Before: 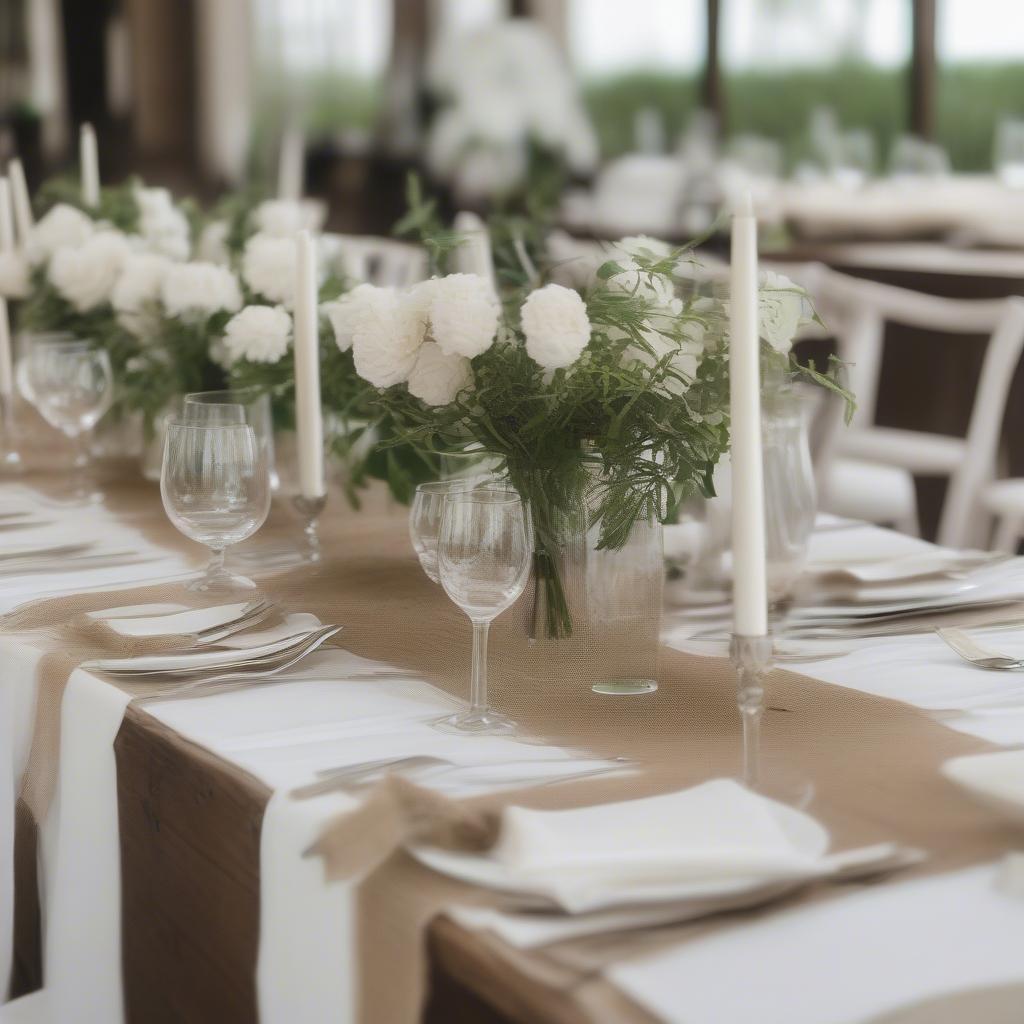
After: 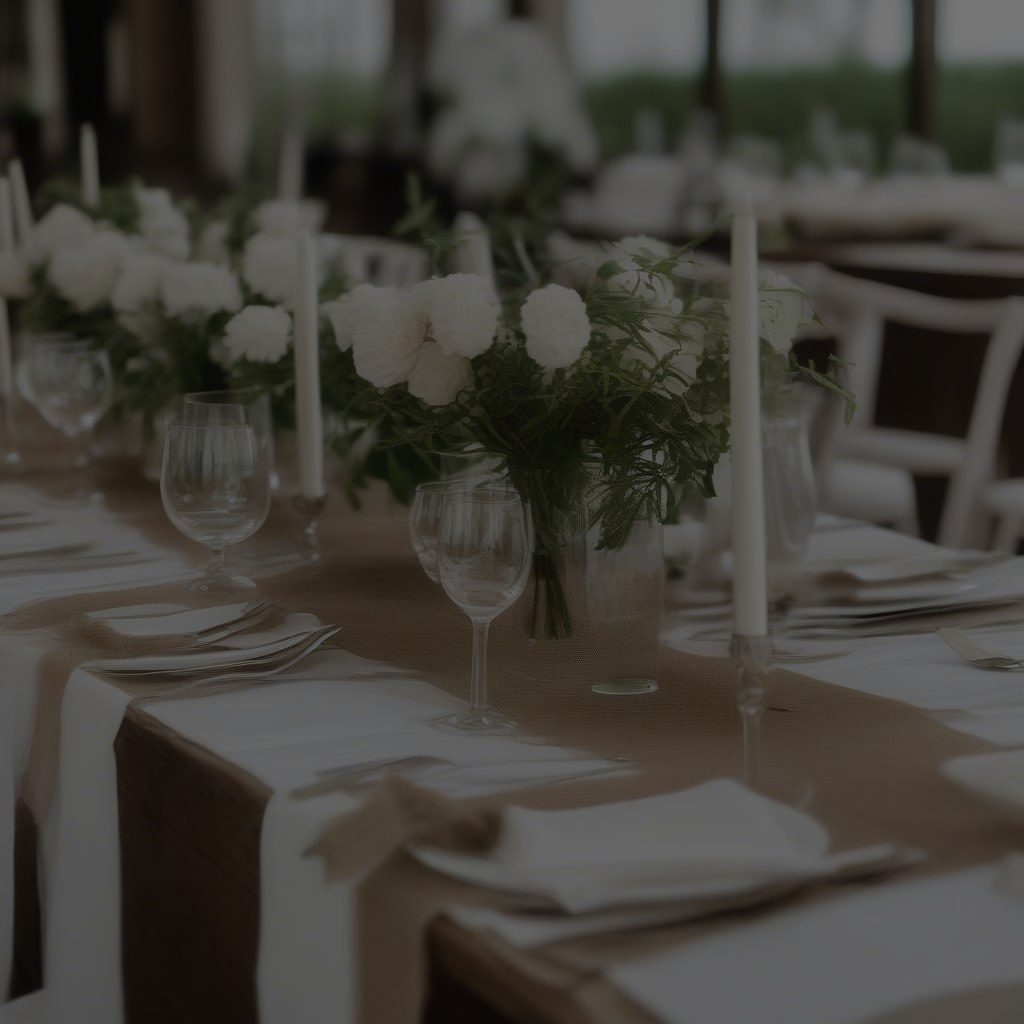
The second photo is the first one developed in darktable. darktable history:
exposure: exposure -2.414 EV, compensate exposure bias true, compensate highlight preservation false
